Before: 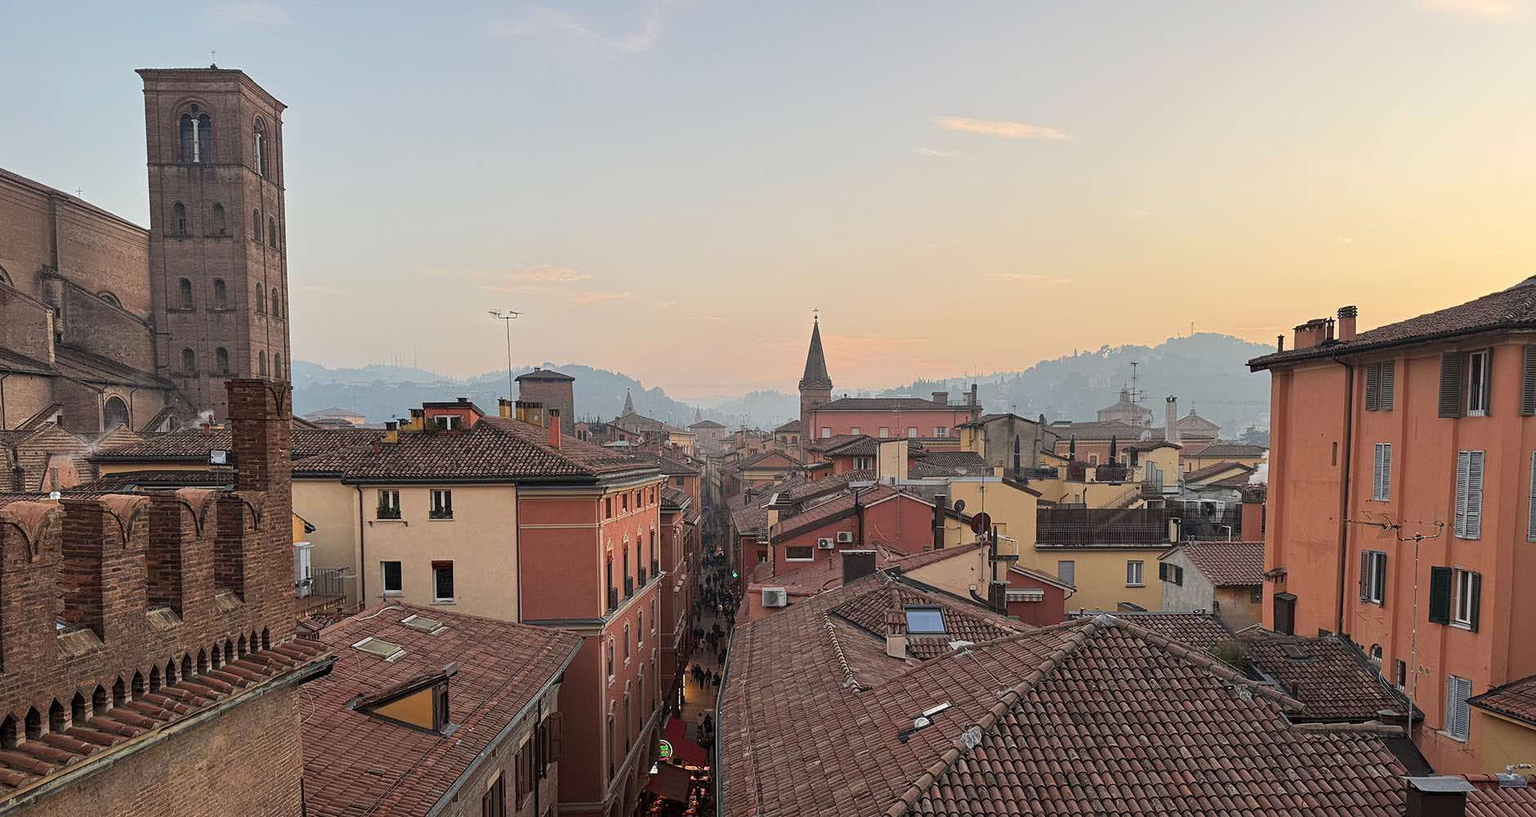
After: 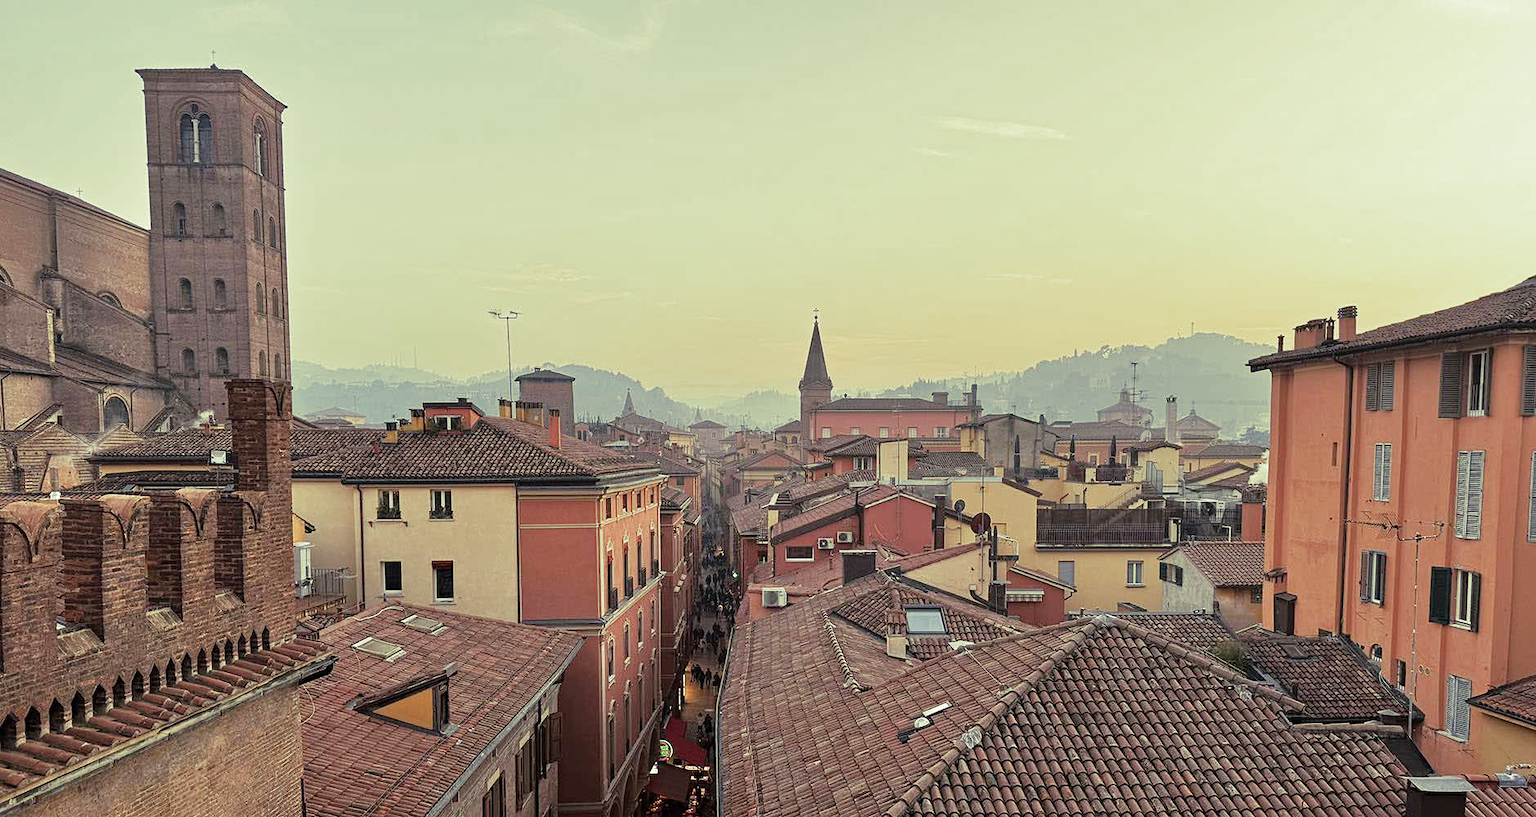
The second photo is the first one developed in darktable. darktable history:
split-toning: shadows › hue 290.82°, shadows › saturation 0.34, highlights › saturation 0.38, balance 0, compress 50%
tone equalizer: -8 EV 0.001 EV, -7 EV -0.004 EV, -6 EV 0.009 EV, -5 EV 0.032 EV, -4 EV 0.276 EV, -3 EV 0.644 EV, -2 EV 0.584 EV, -1 EV 0.187 EV, +0 EV 0.024 EV
